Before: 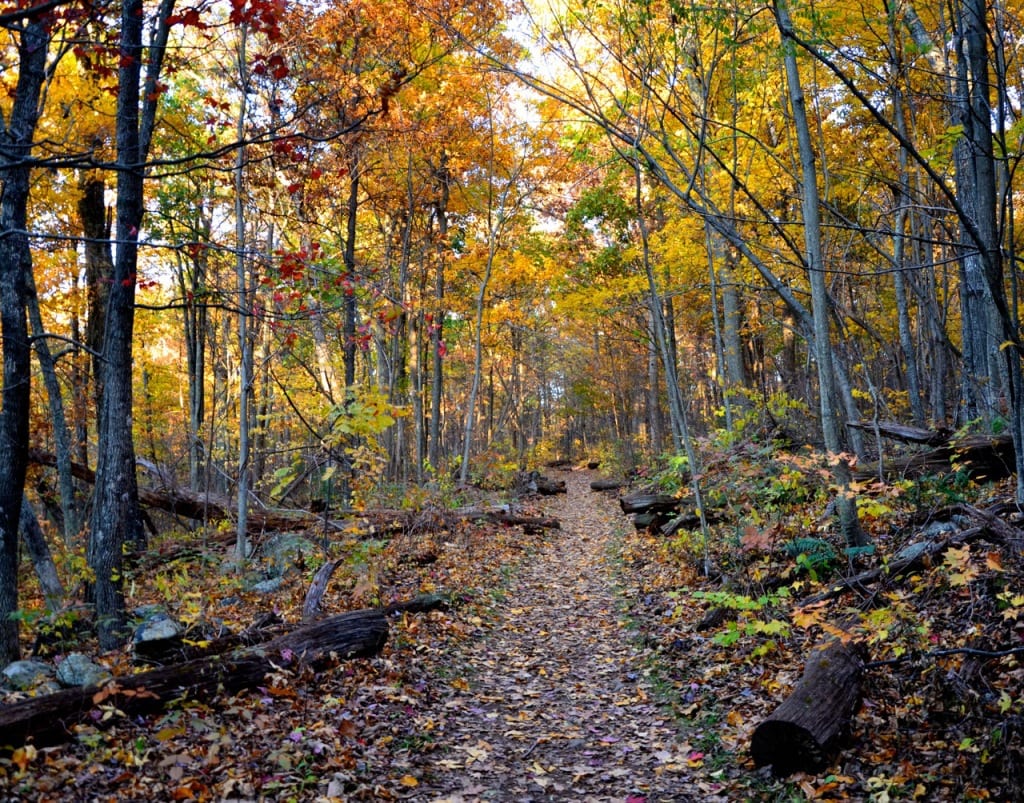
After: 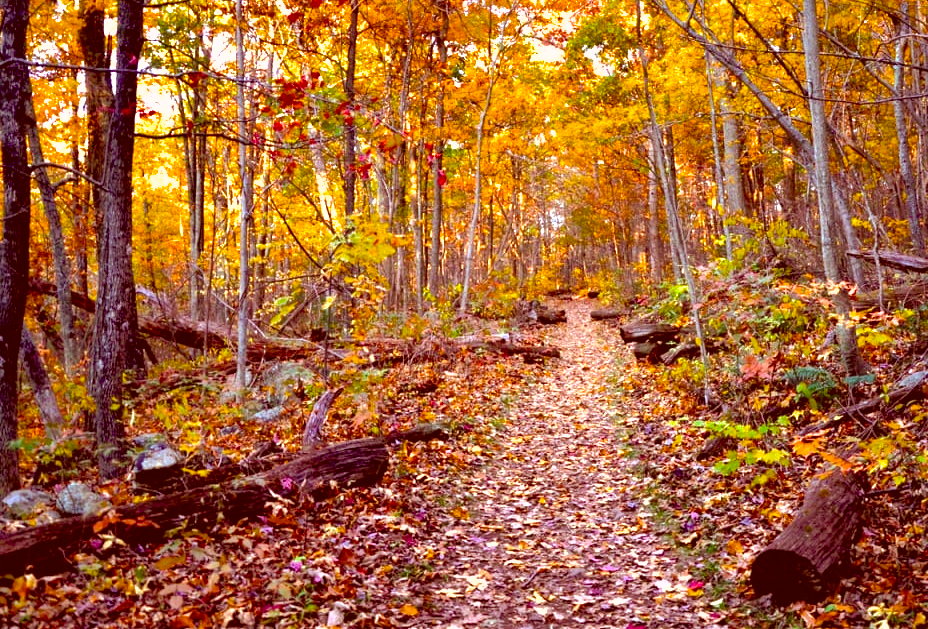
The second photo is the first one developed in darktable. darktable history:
contrast brightness saturation: saturation -0.067
color balance rgb: power › chroma 0.282%, power › hue 22.3°, linear chroma grading › global chroma 9.823%, perceptual saturation grading › global saturation 30.475%, global vibrance 16.465%, saturation formula JzAzBz (2021)
tone equalizer: -8 EV -0.389 EV, -7 EV -0.364 EV, -6 EV -0.349 EV, -5 EV -0.223 EV, -3 EV 0.195 EV, -2 EV 0.361 EV, -1 EV 0.412 EV, +0 EV 0.425 EV, smoothing diameter 24.98%, edges refinement/feathering 8.81, preserve details guided filter
crop: top 21.304%, right 9.335%, bottom 0.296%
shadows and highlights: on, module defaults
color correction: highlights a* 9.08, highlights b* 8.46, shadows a* 39.65, shadows b* 39.65, saturation 0.784
exposure: black level correction 0, exposure 0.89 EV, compensate highlight preservation false
